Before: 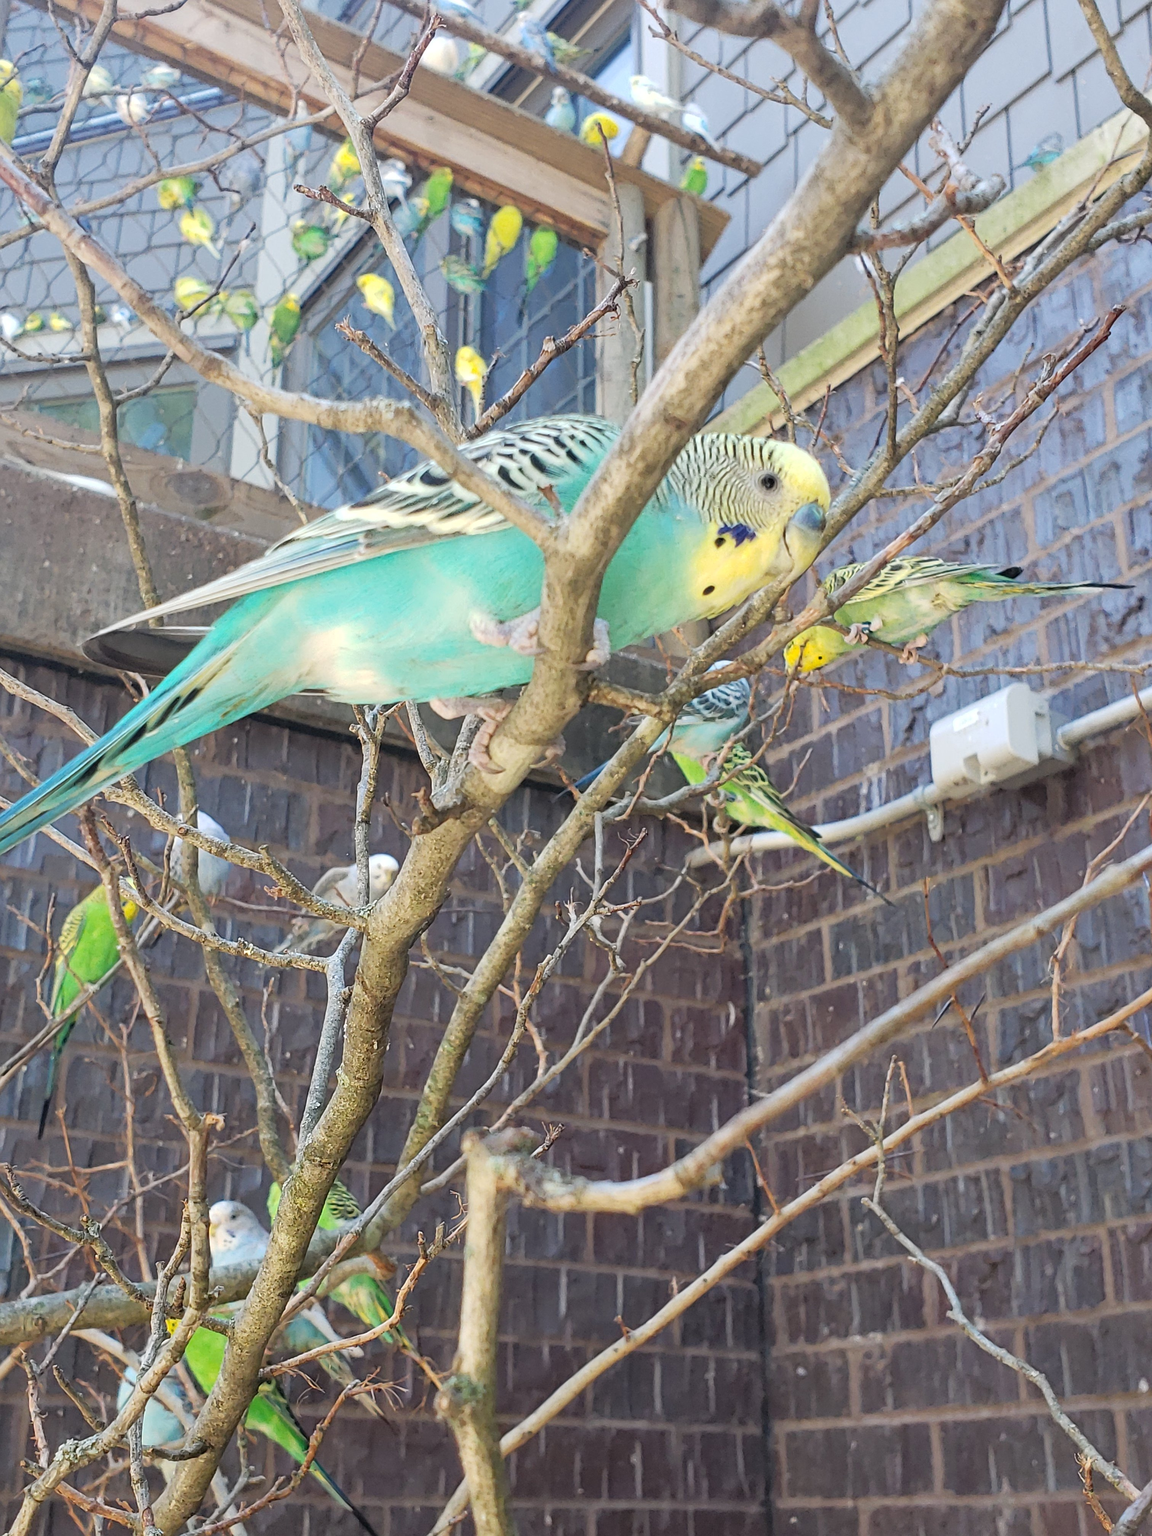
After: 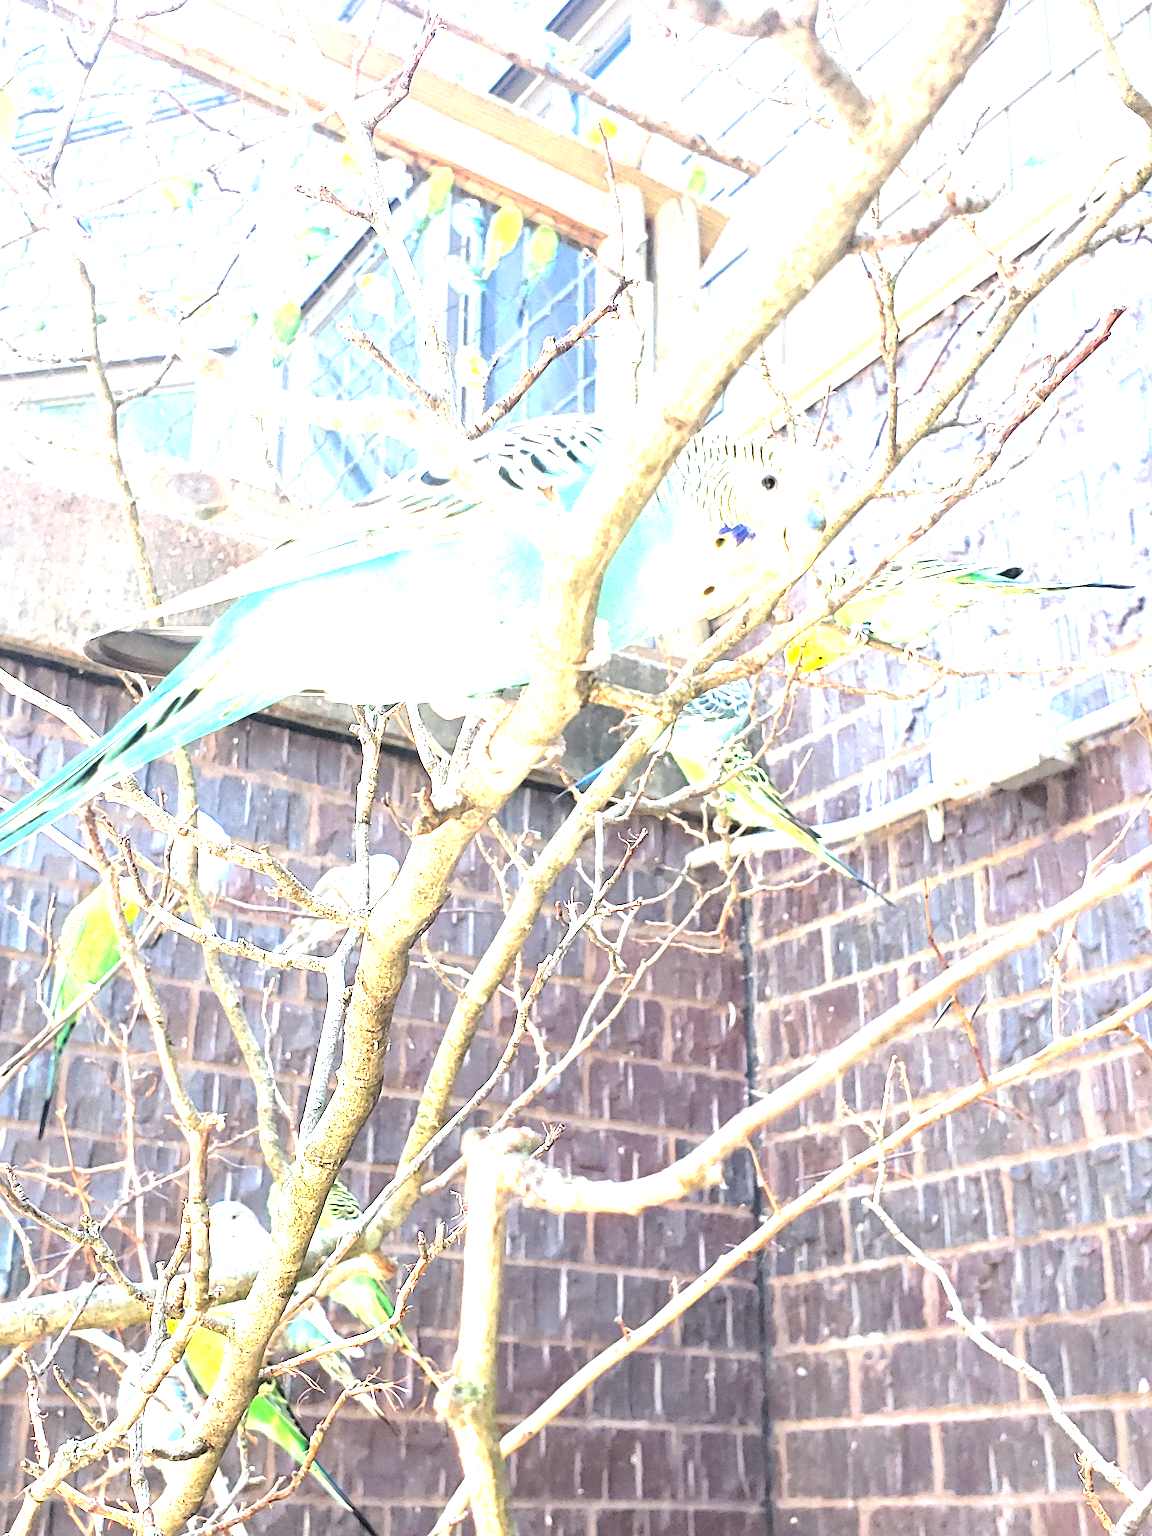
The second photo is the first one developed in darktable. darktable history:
exposure: black level correction 0, exposure 1.1 EV, compensate exposure bias true, compensate highlight preservation false
tone equalizer: -8 EV -1.05 EV, -7 EV -0.972 EV, -6 EV -0.846 EV, -5 EV -0.541 EV, -3 EV 0.591 EV, -2 EV 0.848 EV, -1 EV 0.998 EV, +0 EV 1.06 EV
